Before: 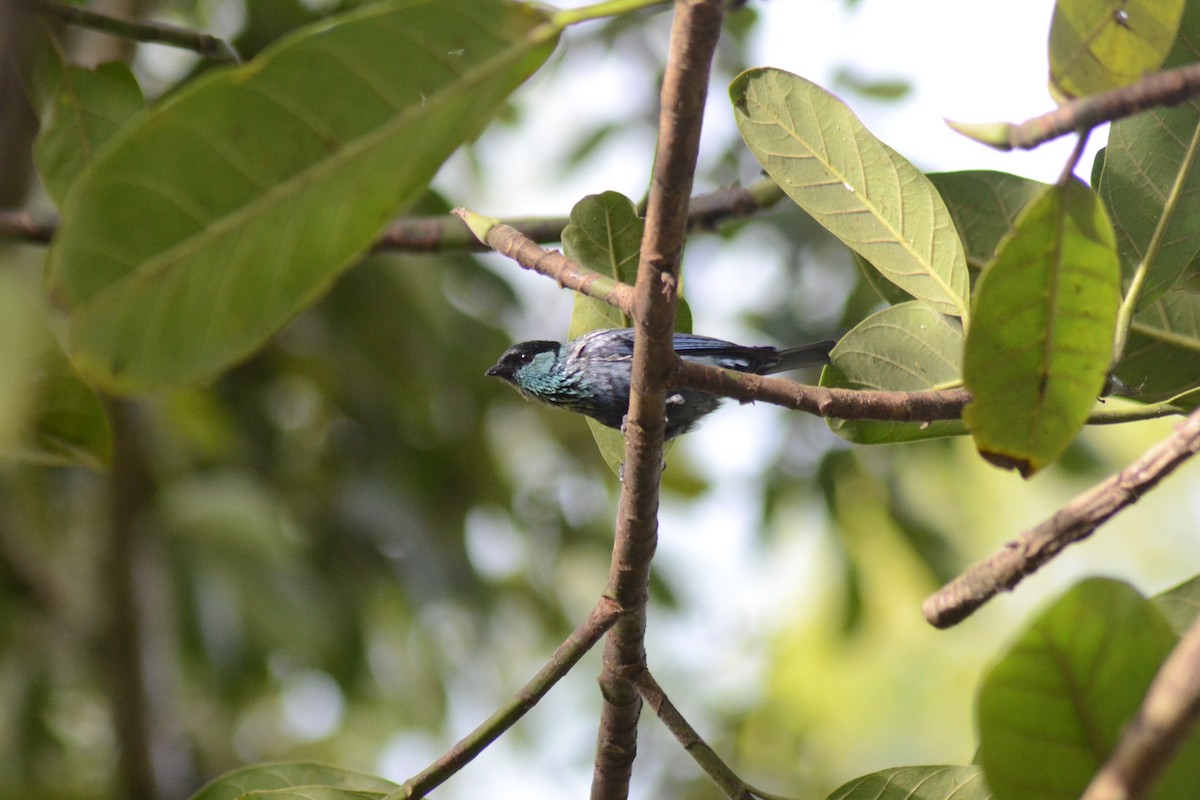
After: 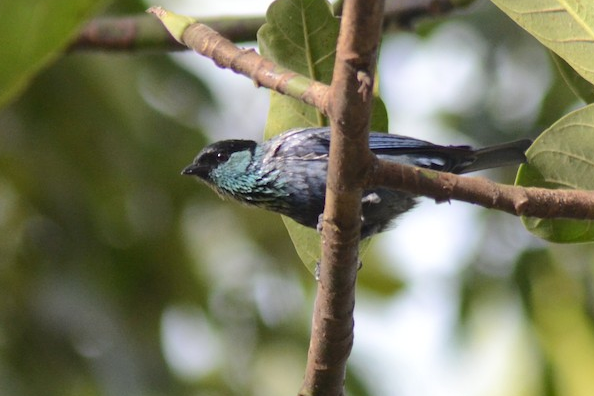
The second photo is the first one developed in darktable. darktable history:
crop: left 25.383%, top 25.222%, right 25.088%, bottom 25.218%
shadows and highlights: shadows 20.87, highlights -37.13, soften with gaussian
